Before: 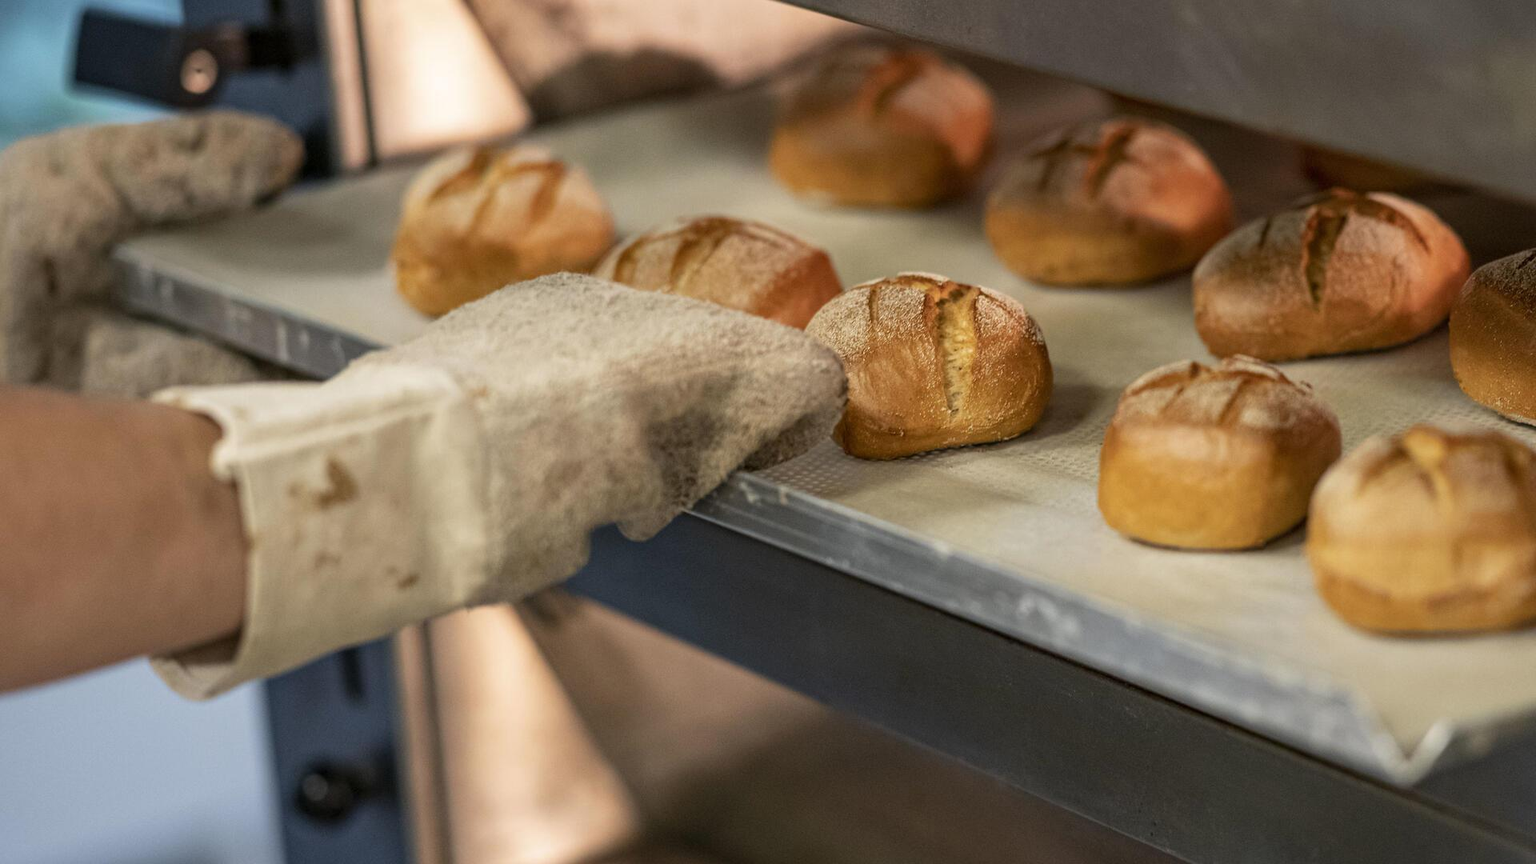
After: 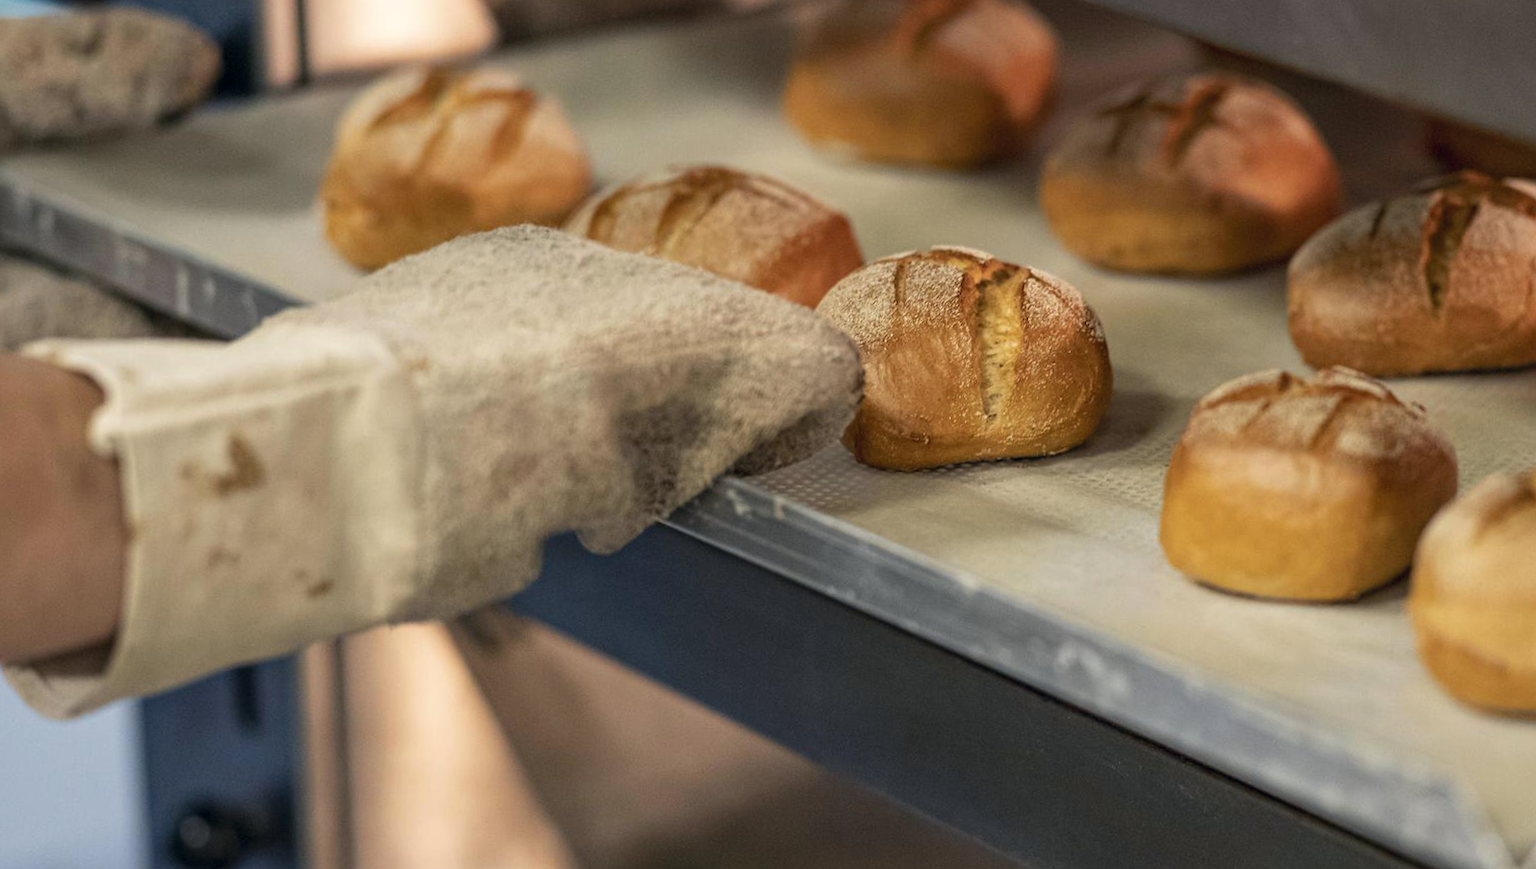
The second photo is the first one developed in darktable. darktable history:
crop and rotate: angle -2.95°, left 5.257%, top 5.223%, right 4.746%, bottom 4.214%
color correction: highlights a* 0.337, highlights b* 2.72, shadows a* -0.851, shadows b* -4.53
